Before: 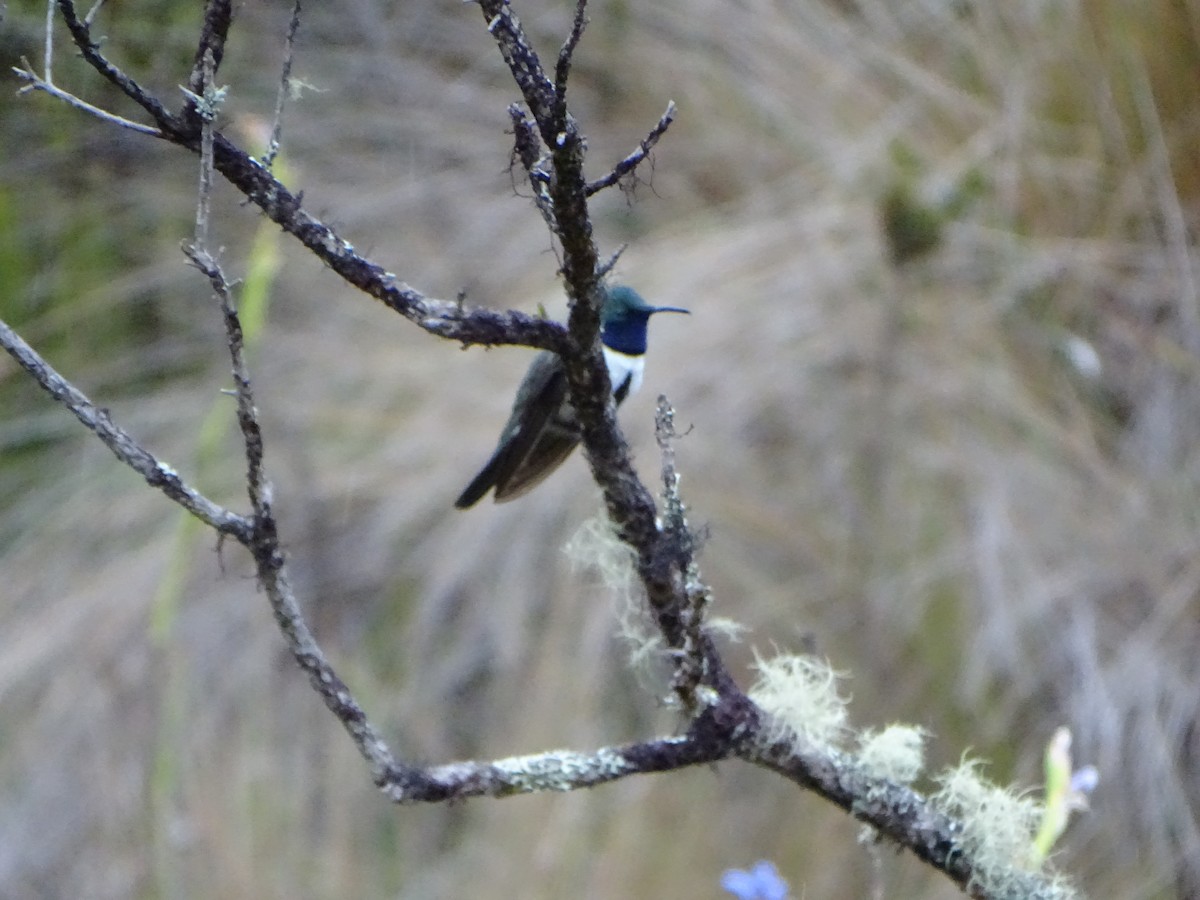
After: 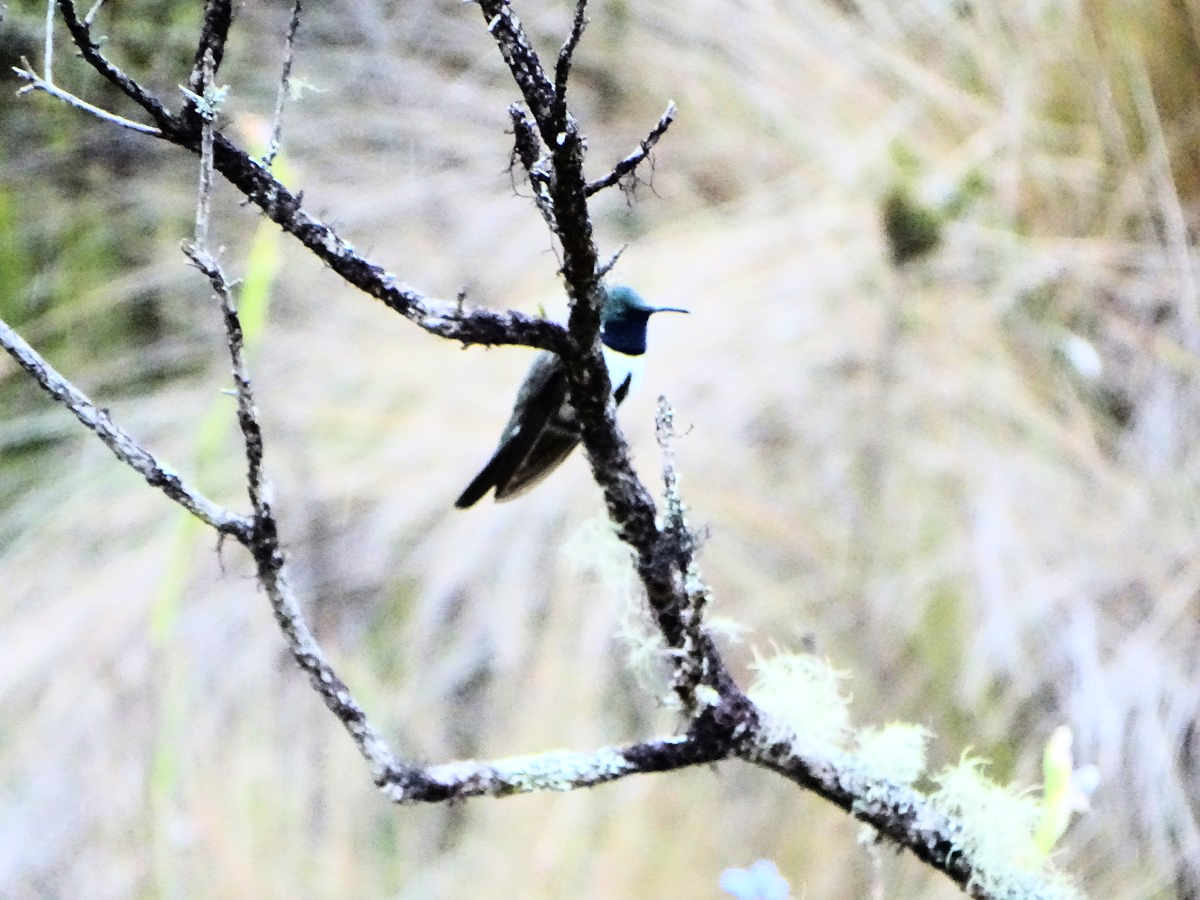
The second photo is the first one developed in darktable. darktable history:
color balance rgb: global vibrance -1%, saturation formula JzAzBz (2021)
rgb curve: curves: ch0 [(0, 0) (0.21, 0.15) (0.24, 0.21) (0.5, 0.75) (0.75, 0.96) (0.89, 0.99) (1, 1)]; ch1 [(0, 0.02) (0.21, 0.13) (0.25, 0.2) (0.5, 0.67) (0.75, 0.9) (0.89, 0.97) (1, 1)]; ch2 [(0, 0.02) (0.21, 0.13) (0.25, 0.2) (0.5, 0.67) (0.75, 0.9) (0.89, 0.97) (1, 1)], compensate middle gray true
